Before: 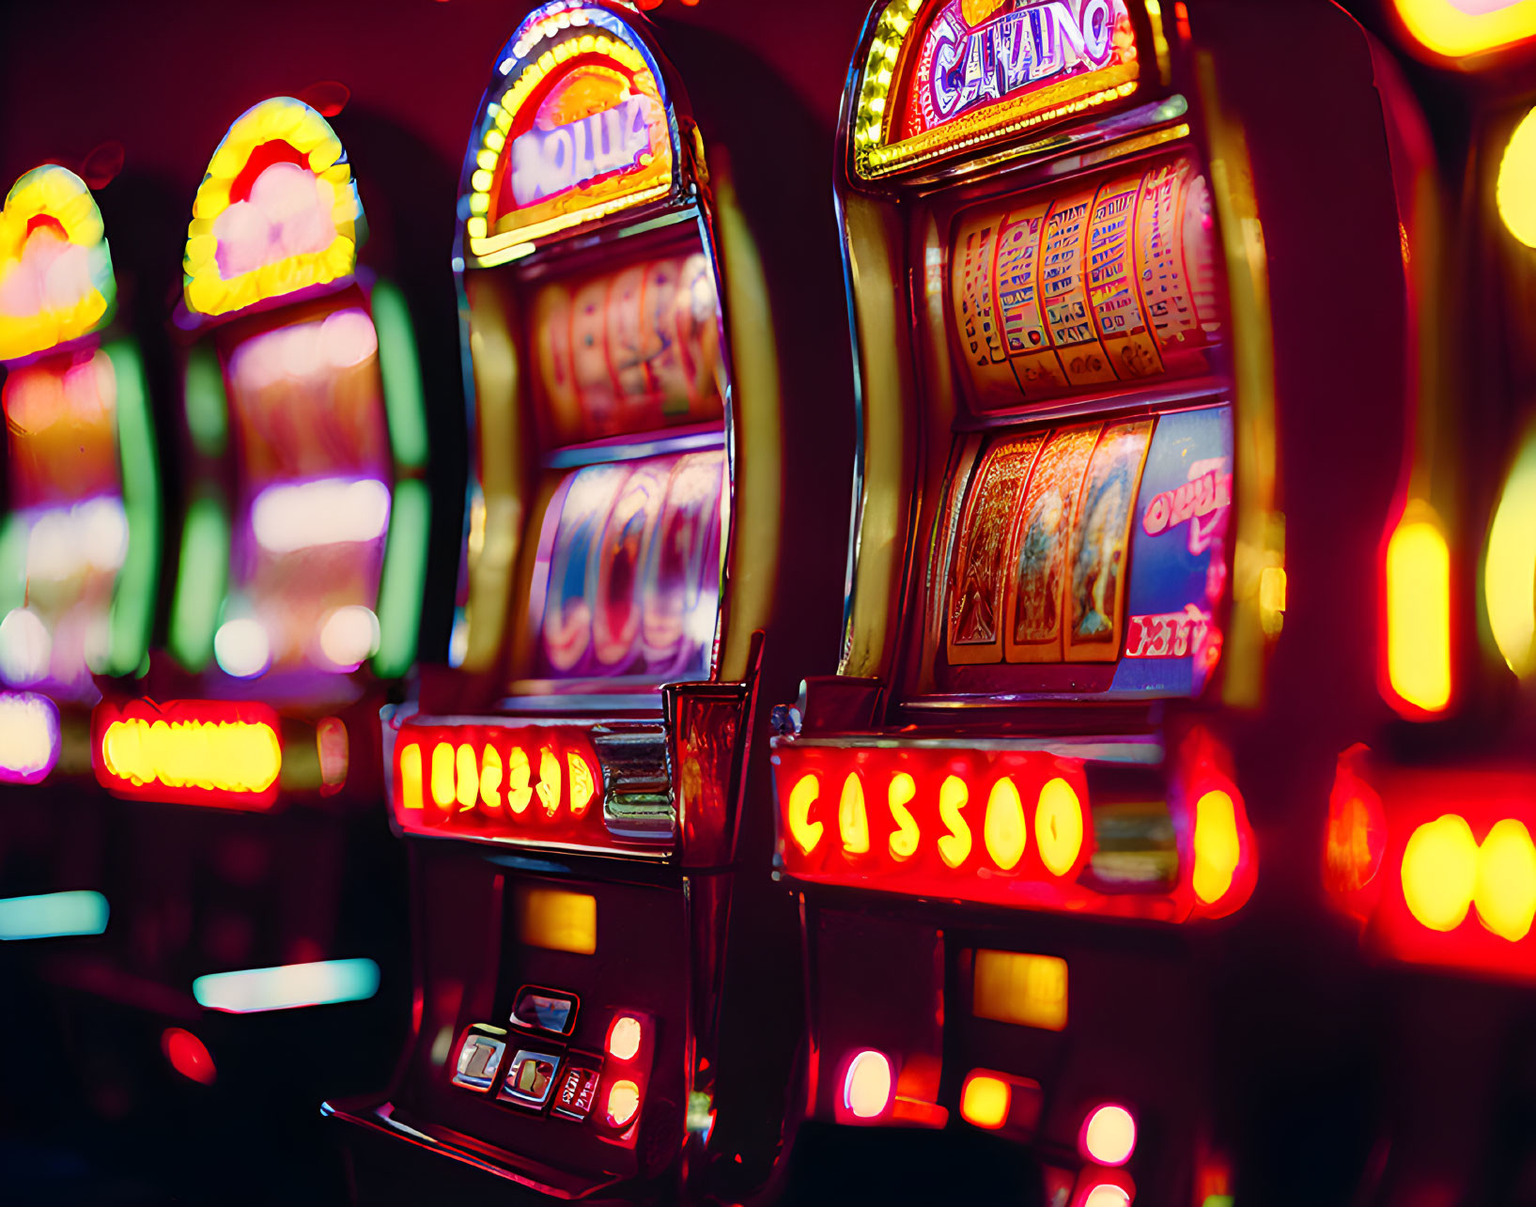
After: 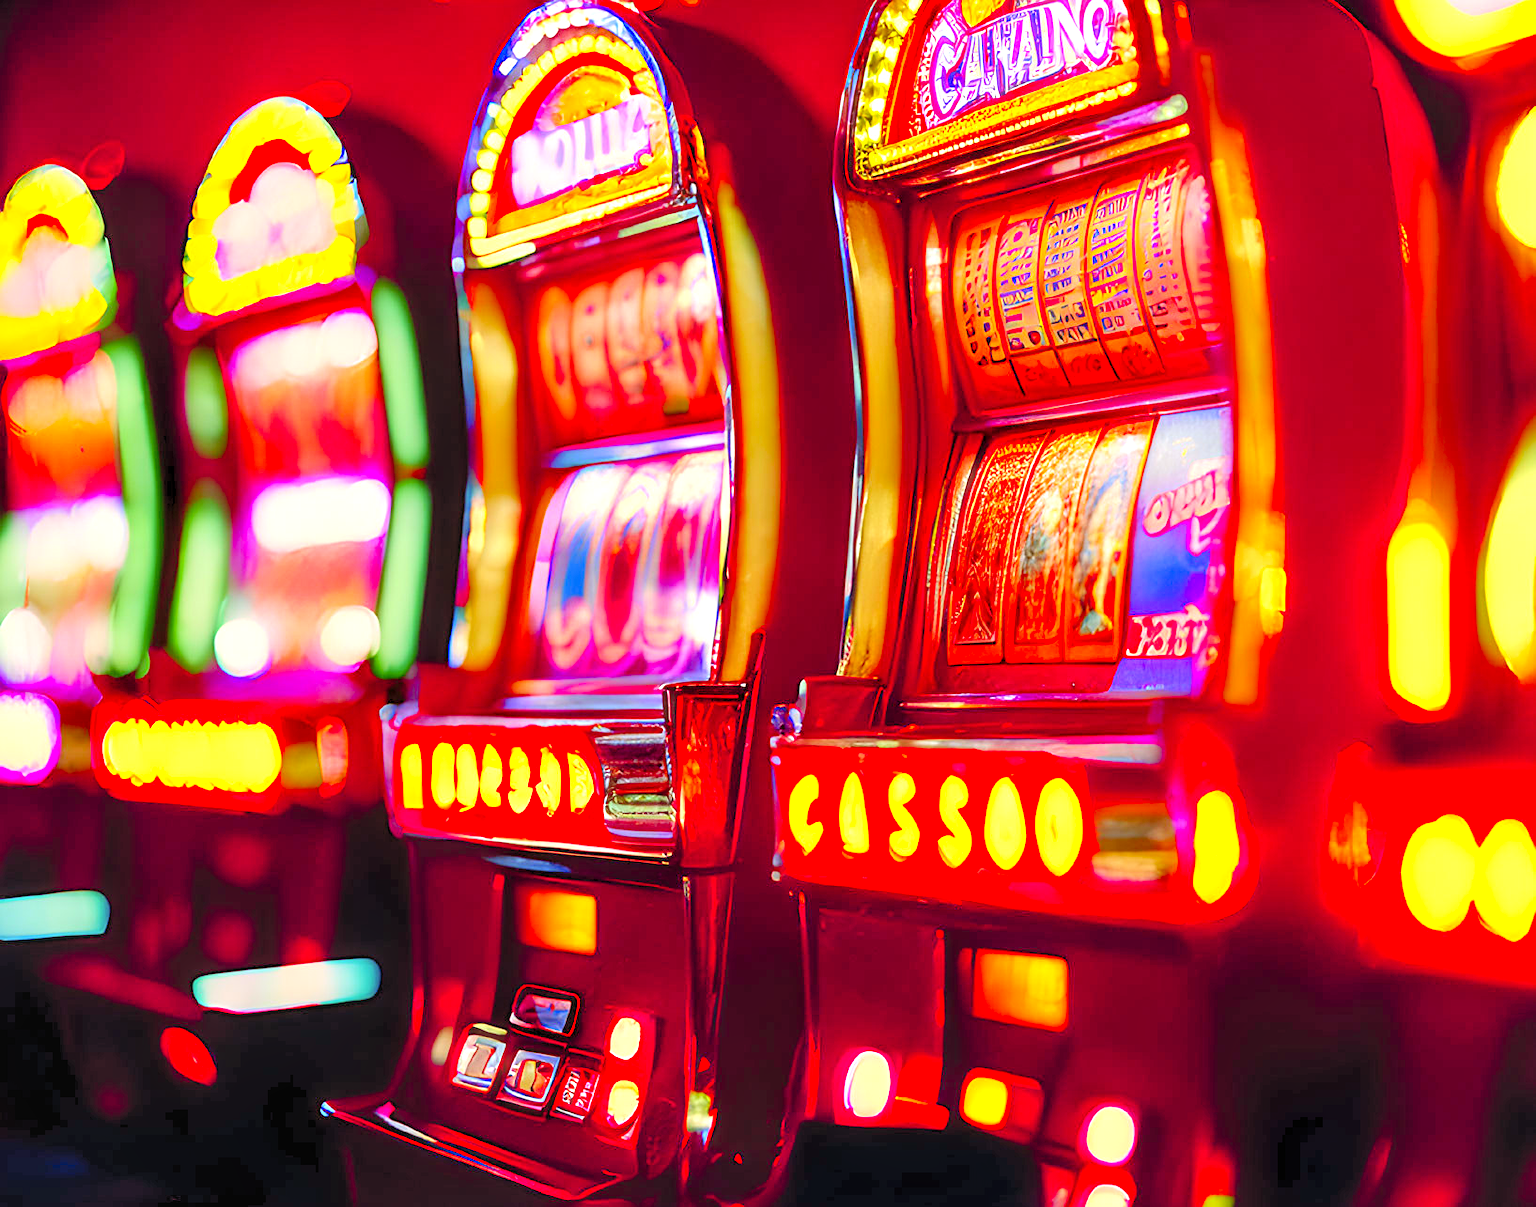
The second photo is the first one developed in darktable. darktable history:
local contrast: on, module defaults
sharpen: amount 0.2
rgb levels: mode RGB, independent channels, levels [[0, 0.5, 1], [0, 0.521, 1], [0, 0.536, 1]]
haze removal: strength -0.05
levels: levels [0.008, 0.318, 0.836]
